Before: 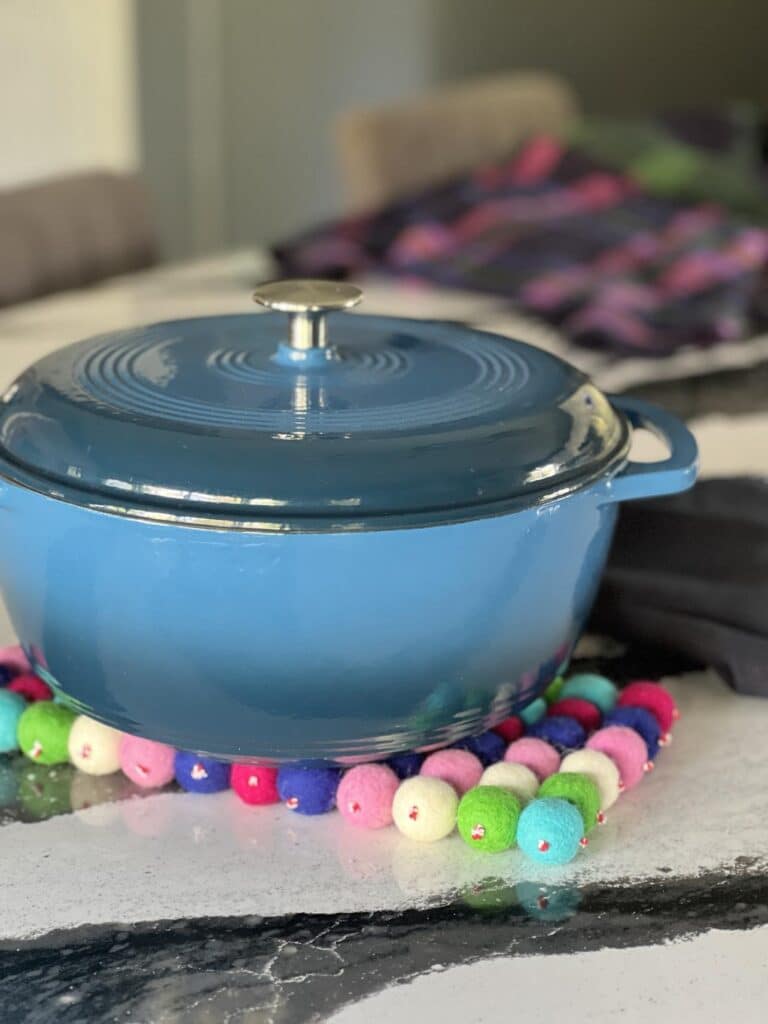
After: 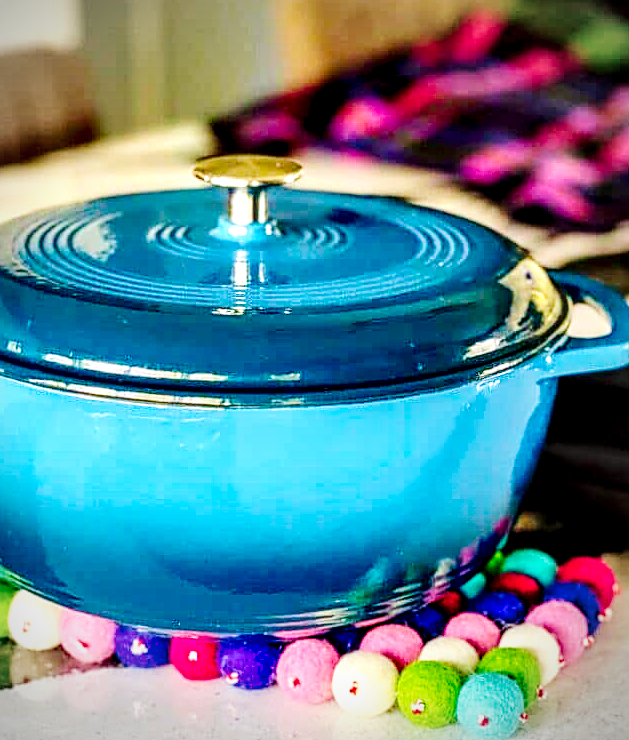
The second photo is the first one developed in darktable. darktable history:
velvia: strength 22.16%
vignetting: fall-off start 79.86%
sharpen: on, module defaults
crop: left 7.866%, top 12.256%, right 10.192%, bottom 15.439%
color balance rgb: power › chroma 0.29%, power › hue 23.4°, perceptual saturation grading › global saturation 20%, perceptual saturation grading › highlights -25.336%, perceptual saturation grading › shadows 25.458%, perceptual brilliance grading › mid-tones 10.469%, perceptual brilliance grading › shadows 15.295%, global vibrance 50.447%
local contrast: highlights 17%, detail 185%
shadows and highlights: radius 126.2, shadows 30.36, highlights -30.86, low approximation 0.01, soften with gaussian
tone curve: curves: ch0 [(0, 0) (0.179, 0.073) (0.265, 0.147) (0.463, 0.553) (0.51, 0.635) (0.716, 0.863) (1, 0.997)], preserve colors none
